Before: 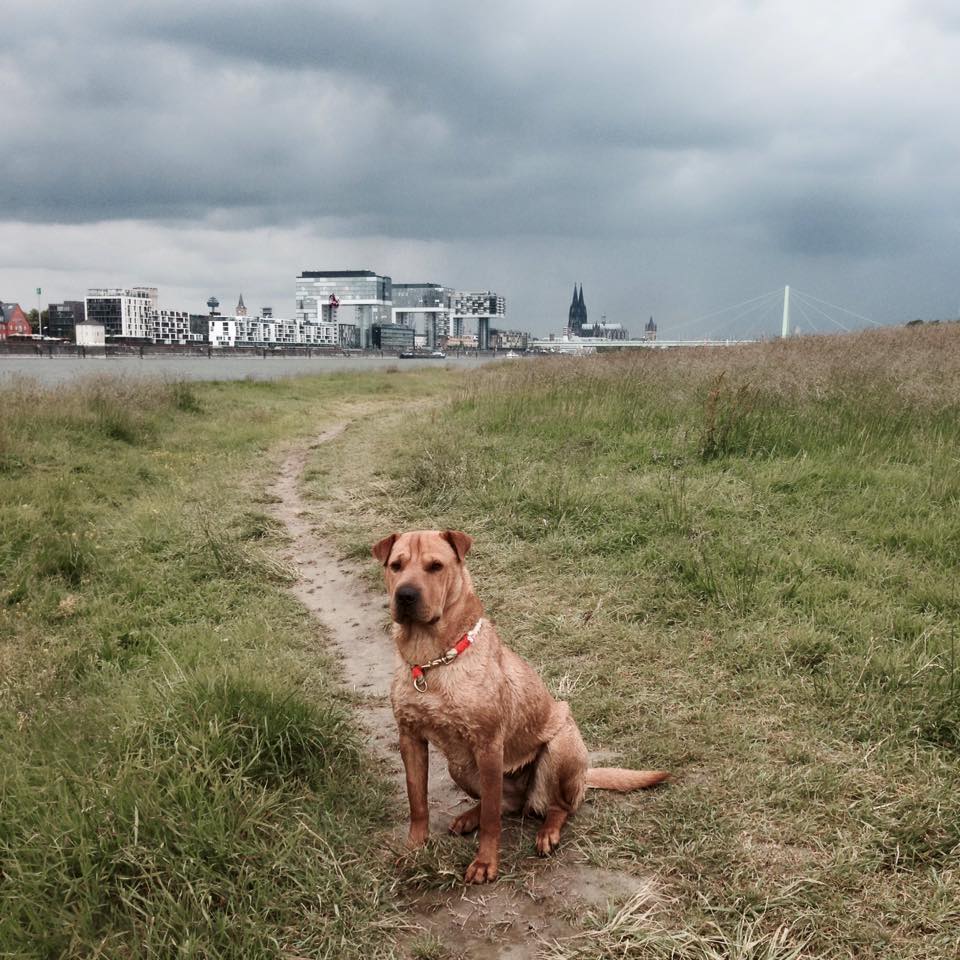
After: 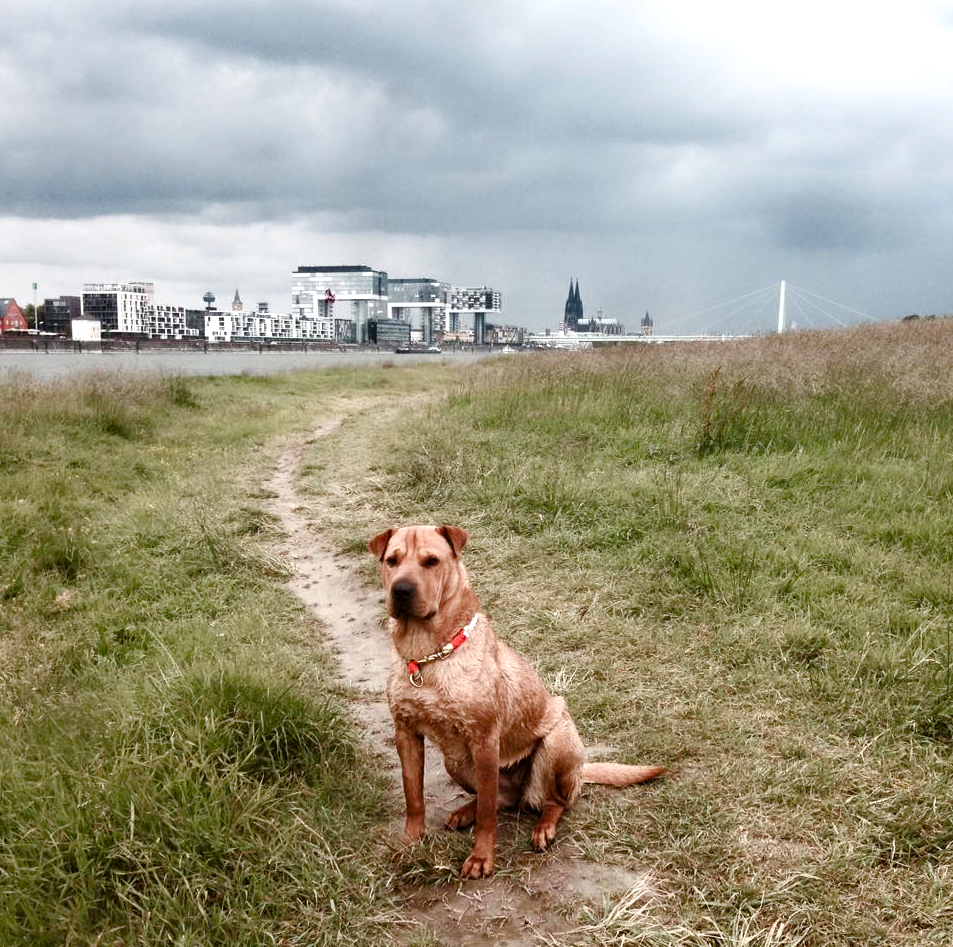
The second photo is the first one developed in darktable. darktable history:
tone equalizer: -8 EV -0.451 EV, -7 EV -0.412 EV, -6 EV -0.339 EV, -5 EV -0.256 EV, -3 EV 0.256 EV, -2 EV 0.317 EV, -1 EV 0.414 EV, +0 EV 0.39 EV
color balance rgb: shadows lift › chroma 1.038%, shadows lift › hue 31.35°, perceptual saturation grading › global saturation 24.984%, perceptual saturation grading › highlights -50.487%, perceptual saturation grading › shadows 30.486%, contrast 5.044%
crop: left 0.501%, top 0.543%, right 0.2%, bottom 0.756%
